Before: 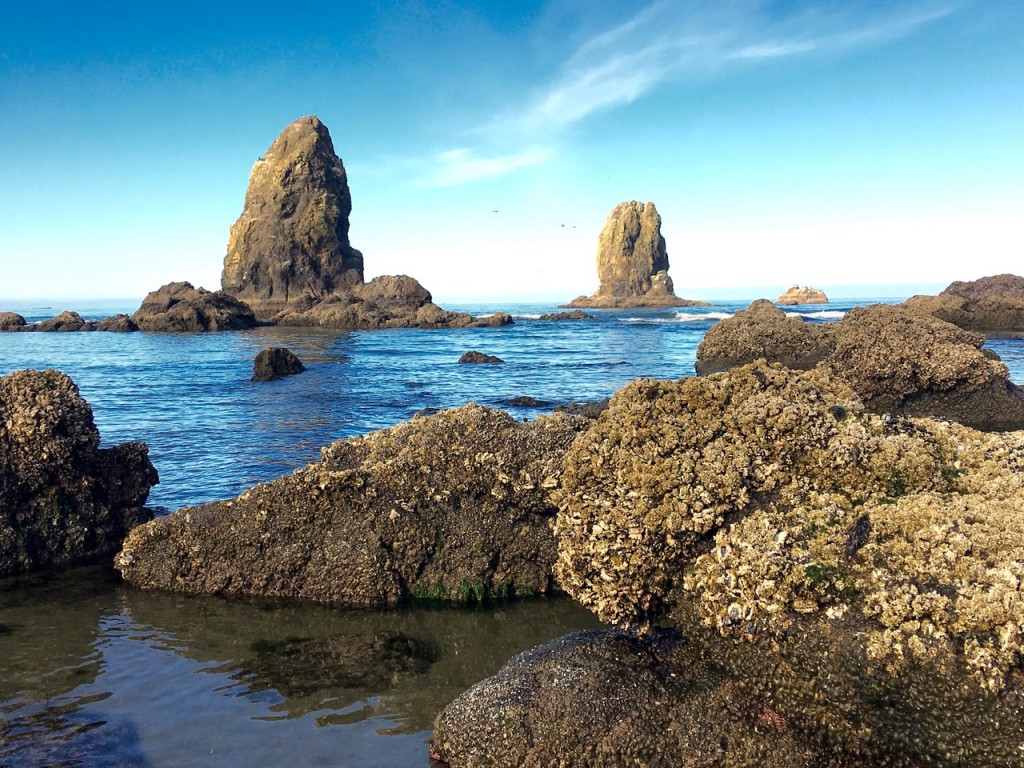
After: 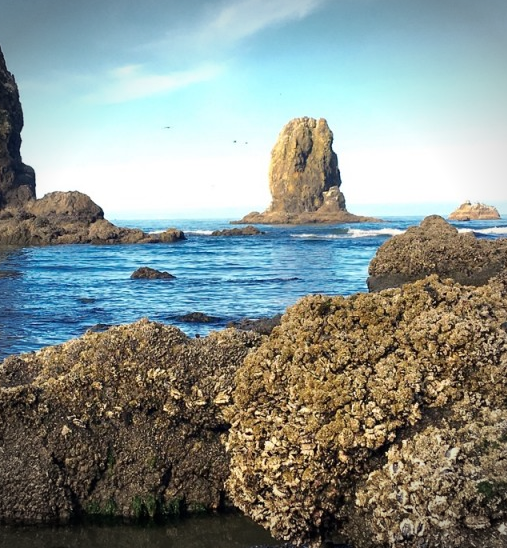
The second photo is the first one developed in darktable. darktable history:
crop: left 32.075%, top 10.976%, right 18.355%, bottom 17.596%
vignetting: width/height ratio 1.094
